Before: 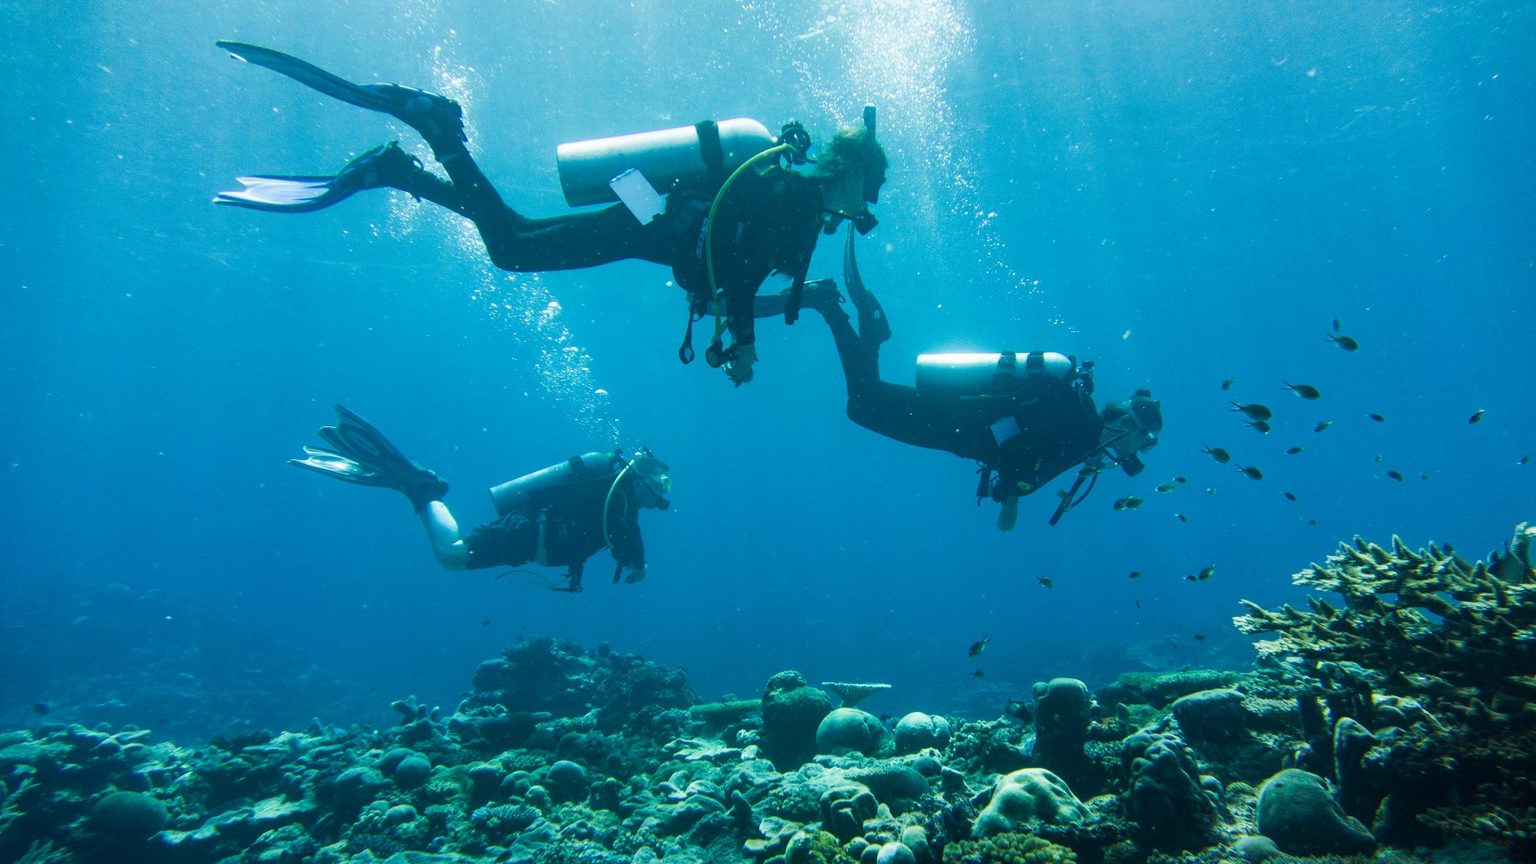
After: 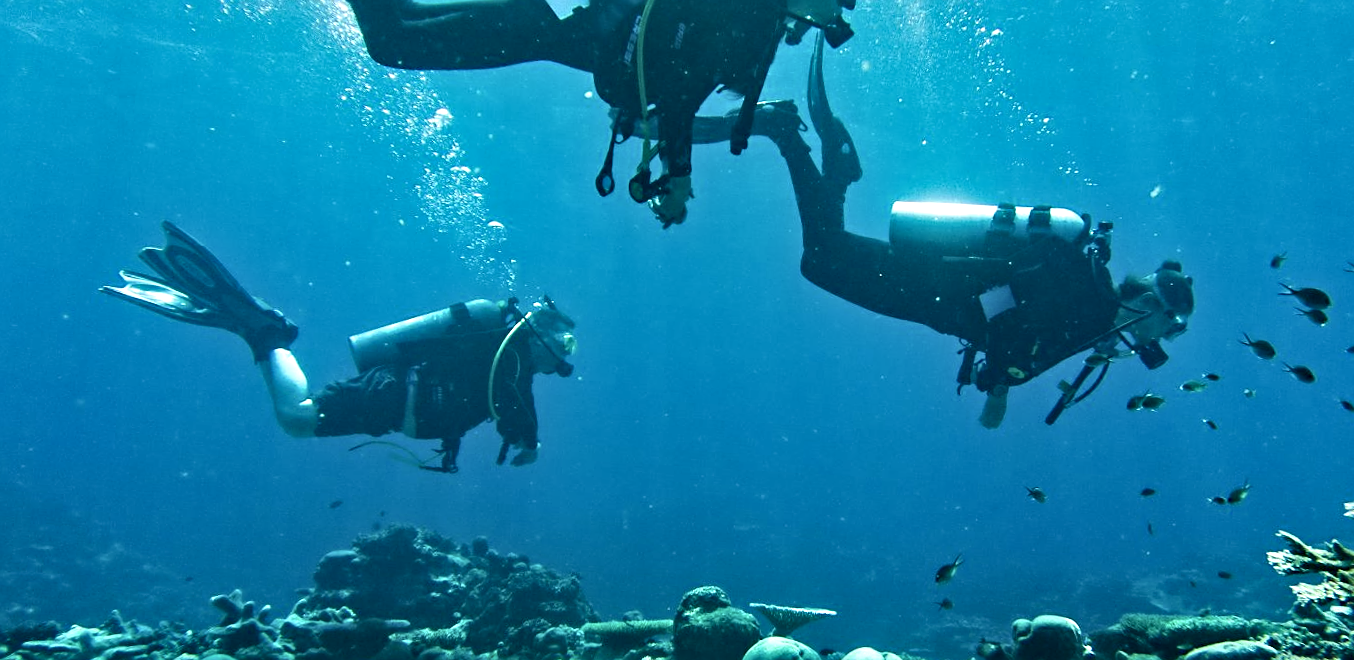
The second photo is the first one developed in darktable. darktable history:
crop and rotate: angle -3.37°, left 9.79%, top 20.73%, right 12.42%, bottom 11.82%
contrast equalizer: y [[0.511, 0.558, 0.631, 0.632, 0.559, 0.512], [0.5 ×6], [0.507, 0.559, 0.627, 0.644, 0.647, 0.647], [0 ×6], [0 ×6]]
sharpen: on, module defaults
